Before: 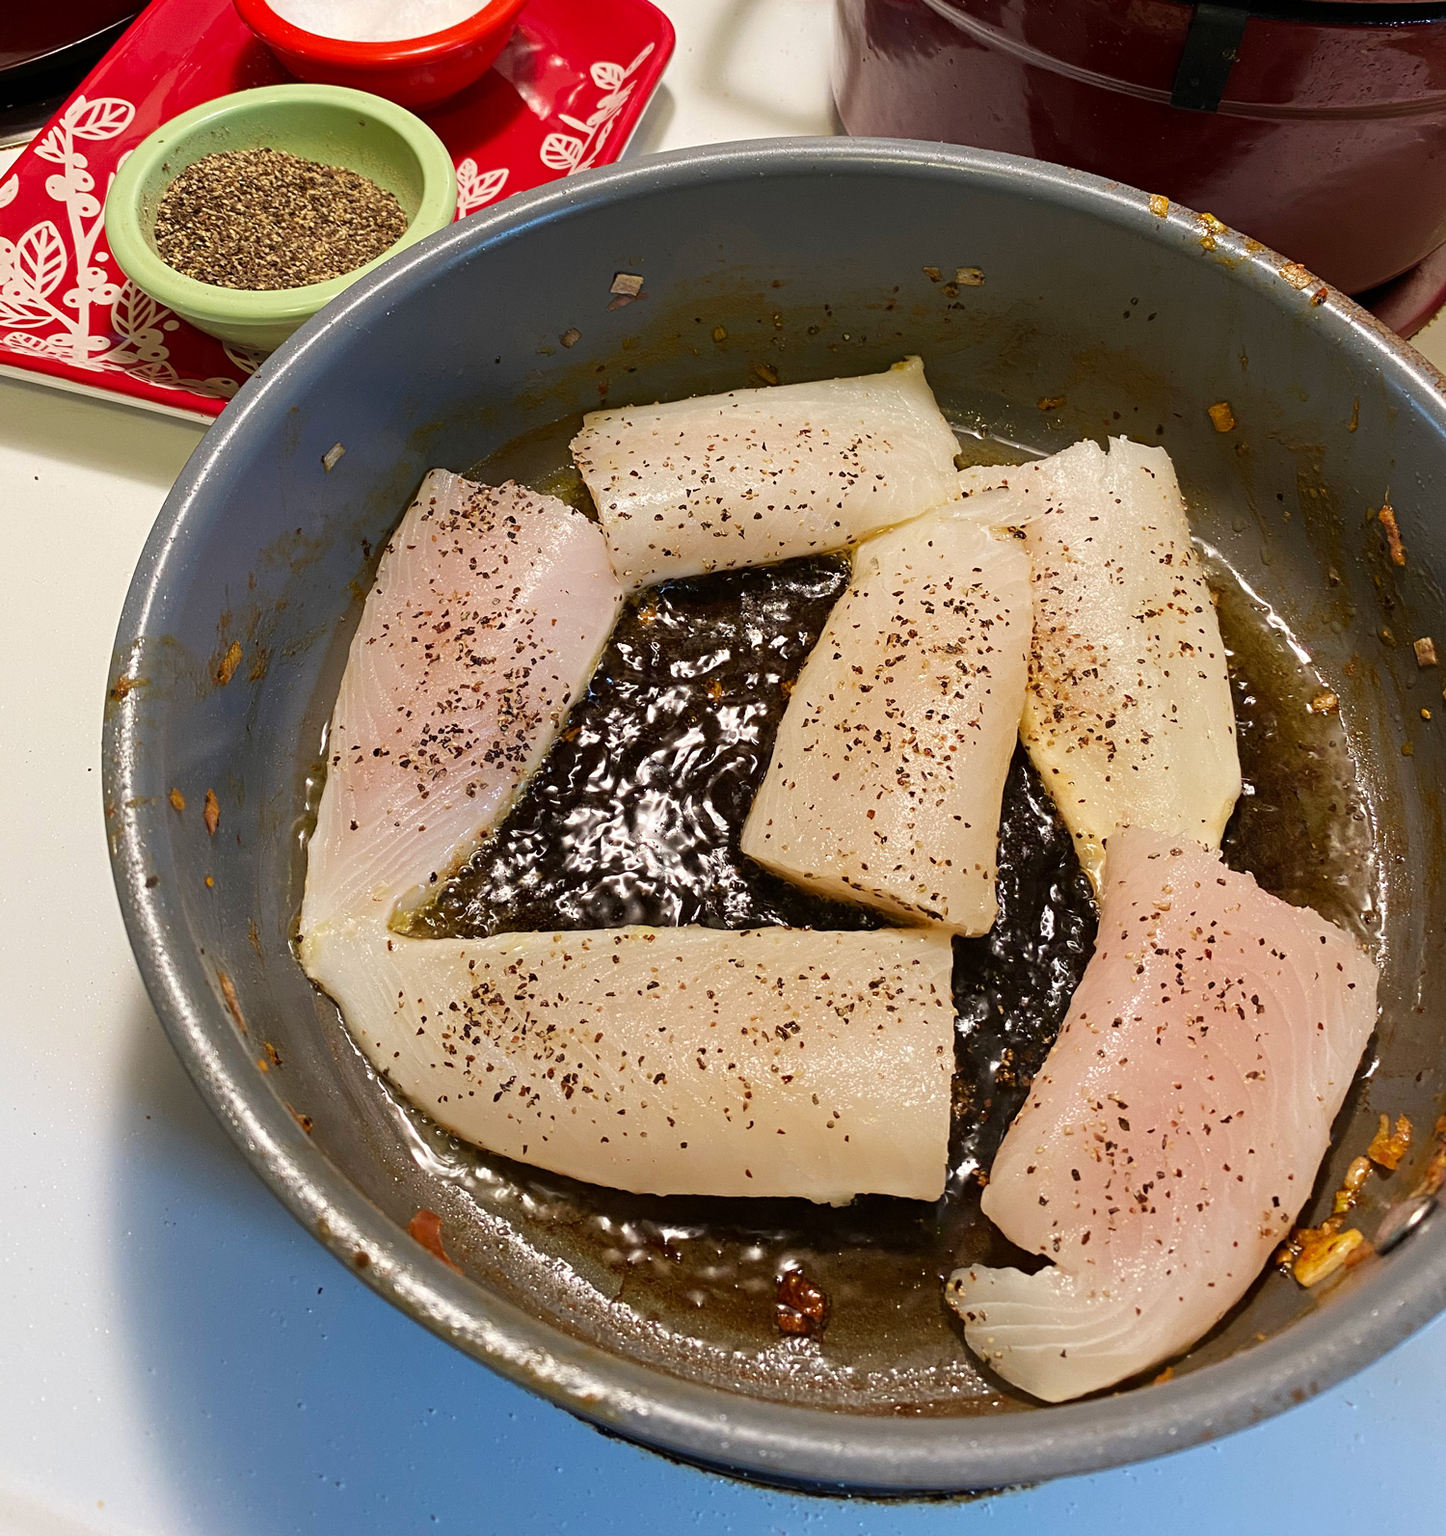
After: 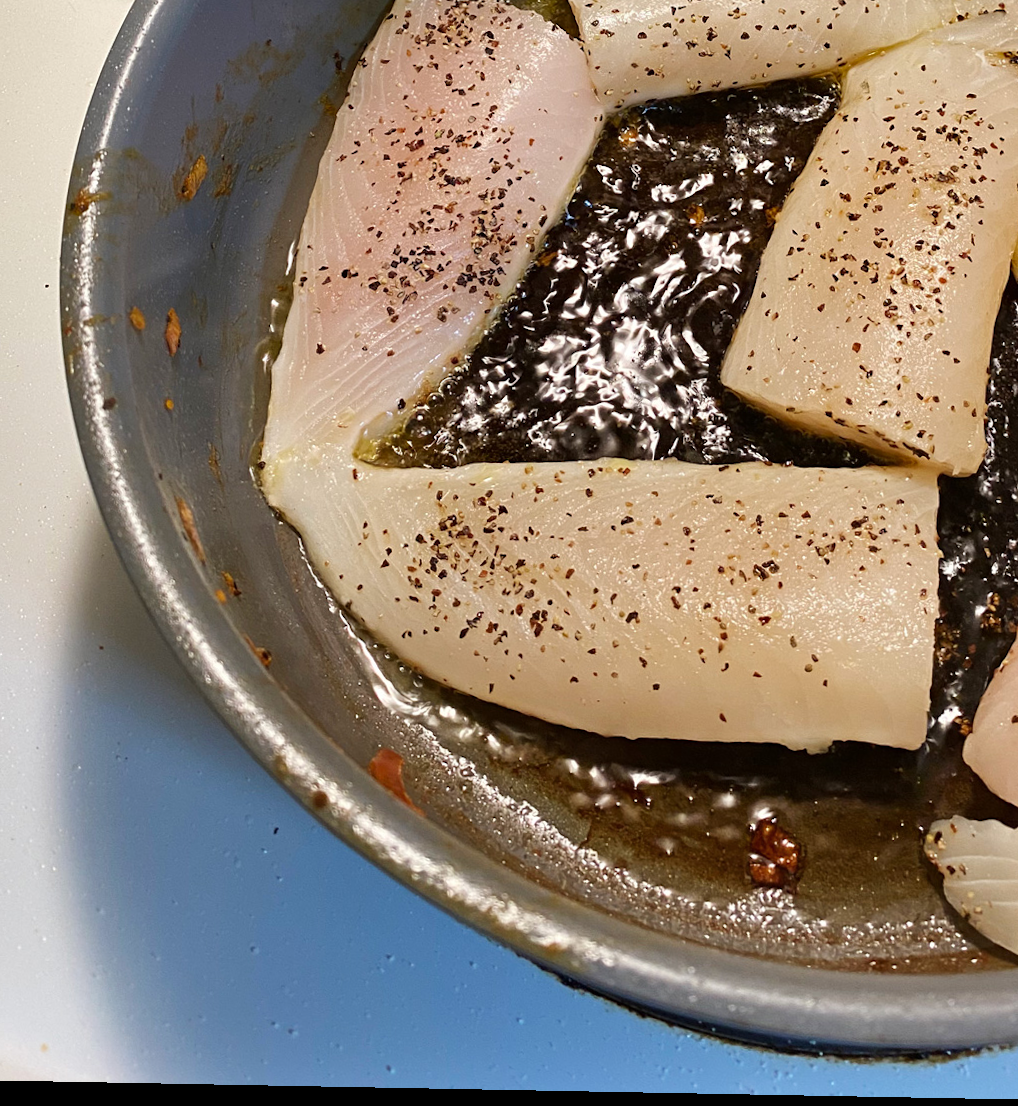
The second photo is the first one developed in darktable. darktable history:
shadows and highlights: shadows 39.74, highlights -54.88, low approximation 0.01, soften with gaussian
crop and rotate: angle -1.07°, left 3.991%, top 31.752%, right 29.415%
